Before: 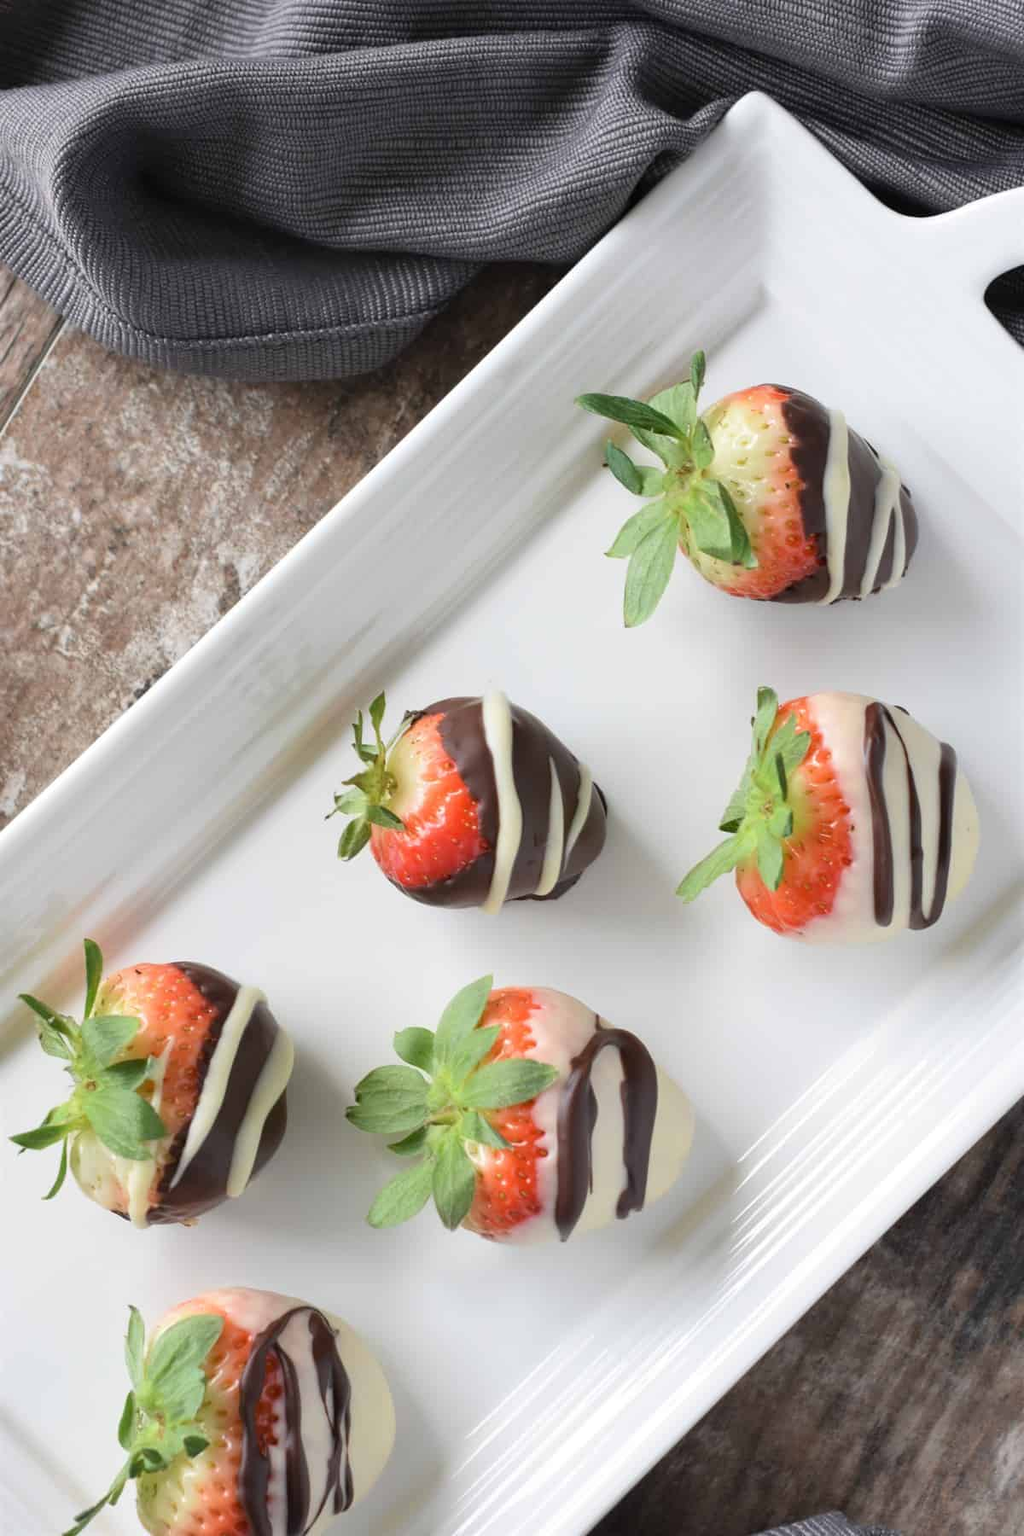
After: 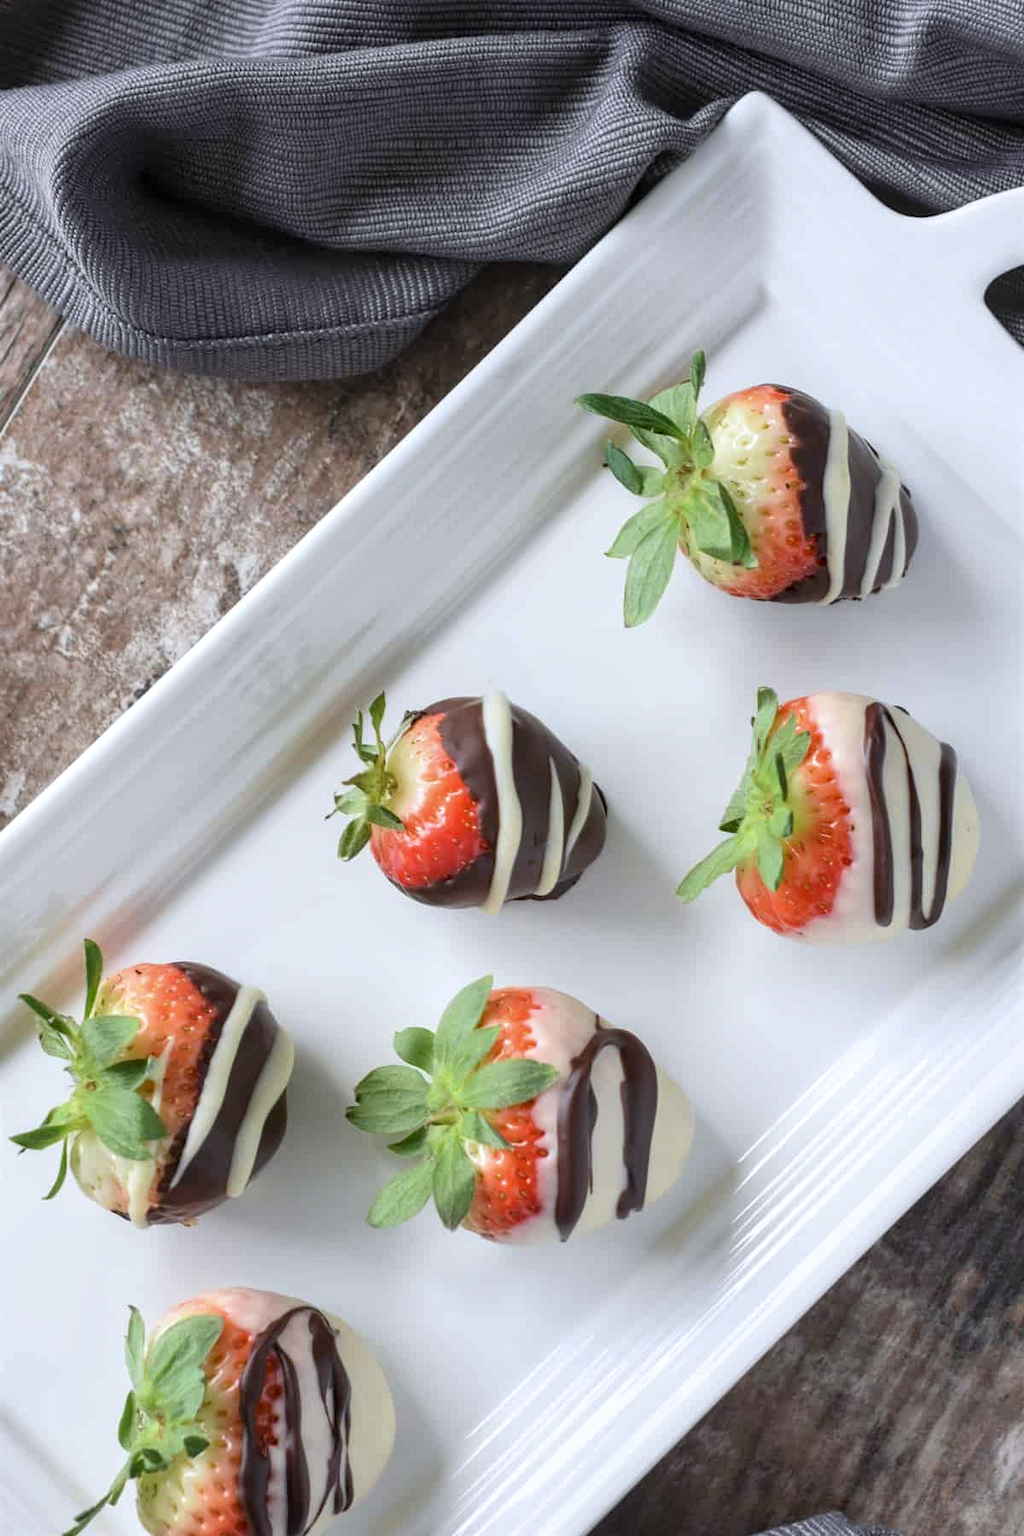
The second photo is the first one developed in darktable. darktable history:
local contrast: on, module defaults
white balance: red 0.974, blue 1.044
